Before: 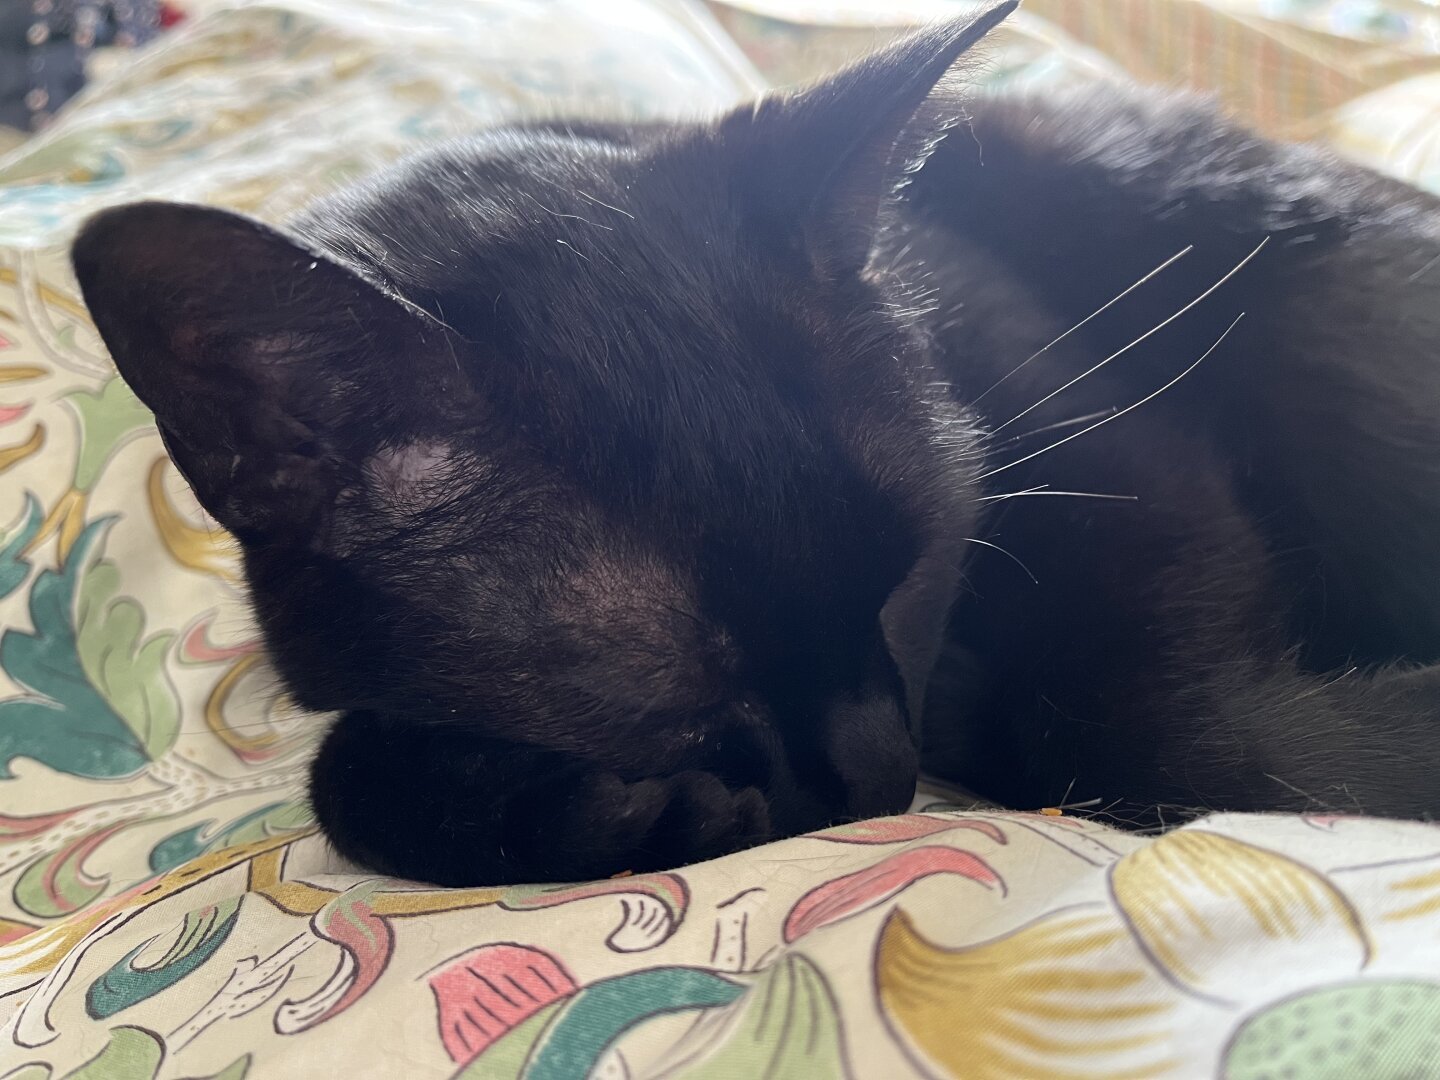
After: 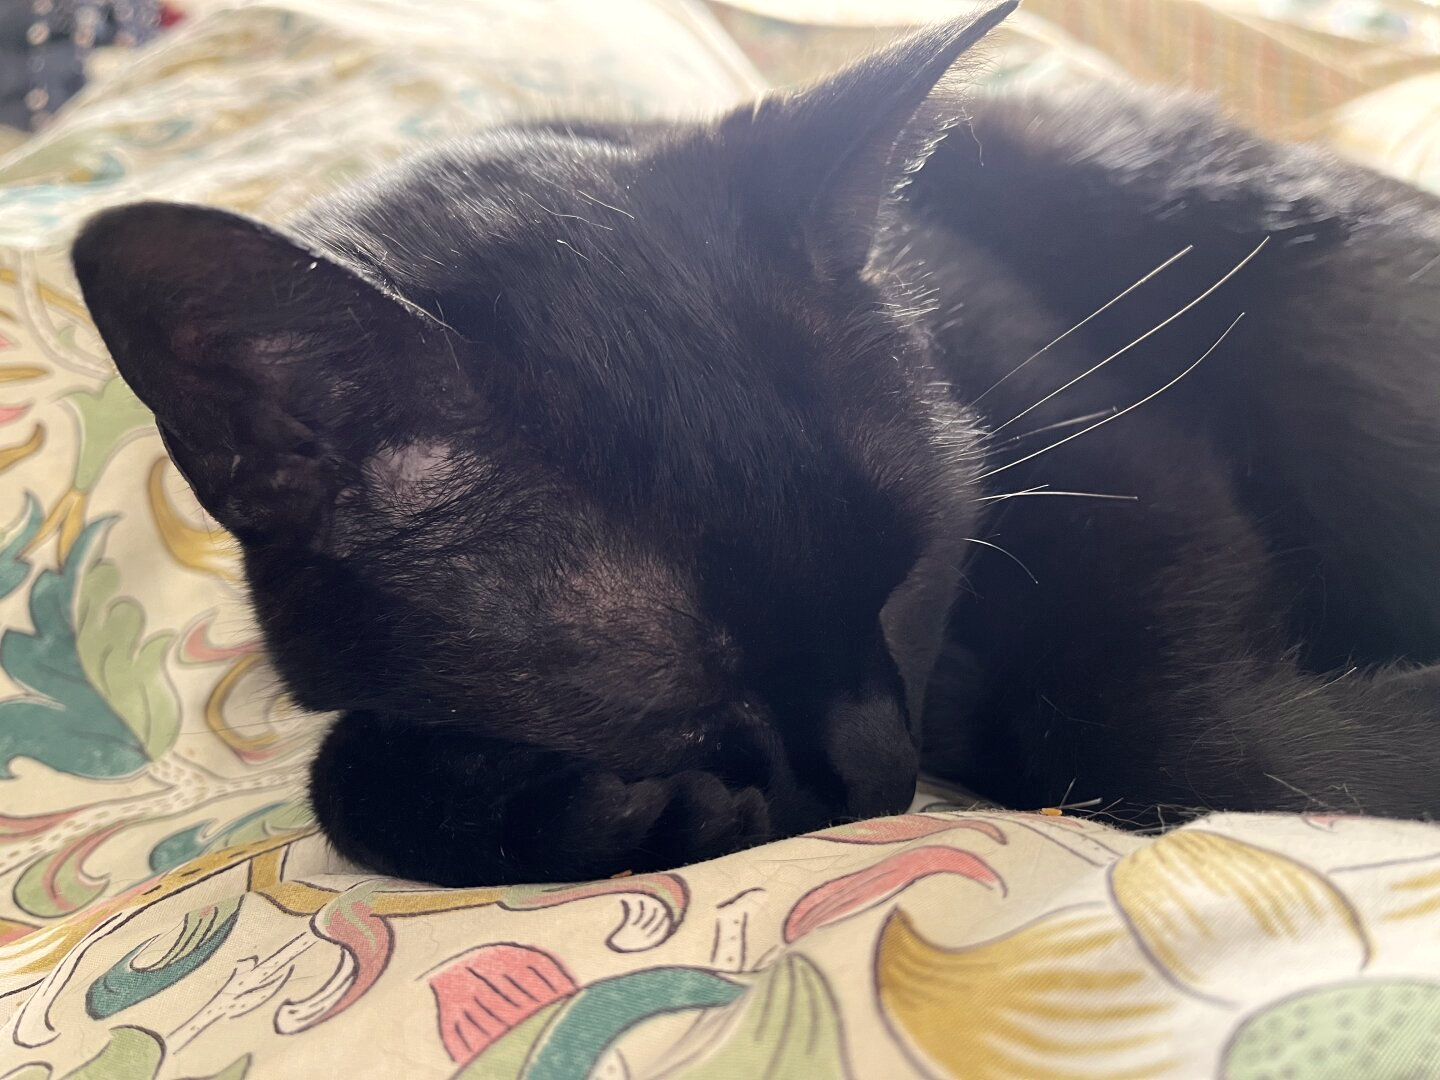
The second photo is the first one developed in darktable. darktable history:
color correction: highlights a* 5.51, highlights b* 5.19, saturation 0.676
color balance rgb: highlights gain › luminance 6.507%, highlights gain › chroma 2.518%, highlights gain › hue 92.89°, perceptual saturation grading › global saturation 25.56%, perceptual brilliance grading › mid-tones 9.538%, perceptual brilliance grading › shadows 14.664%
